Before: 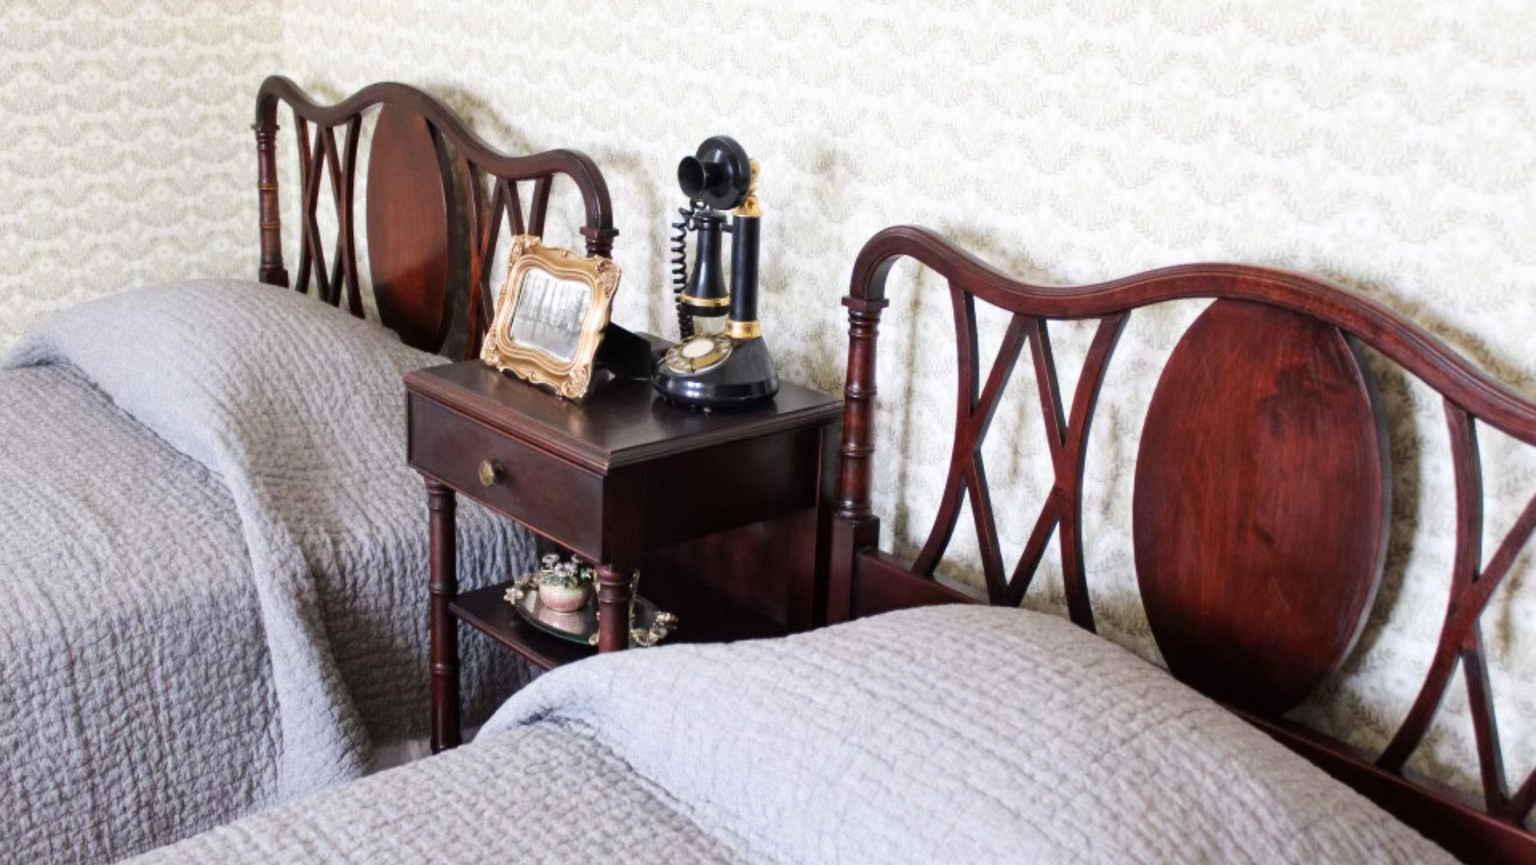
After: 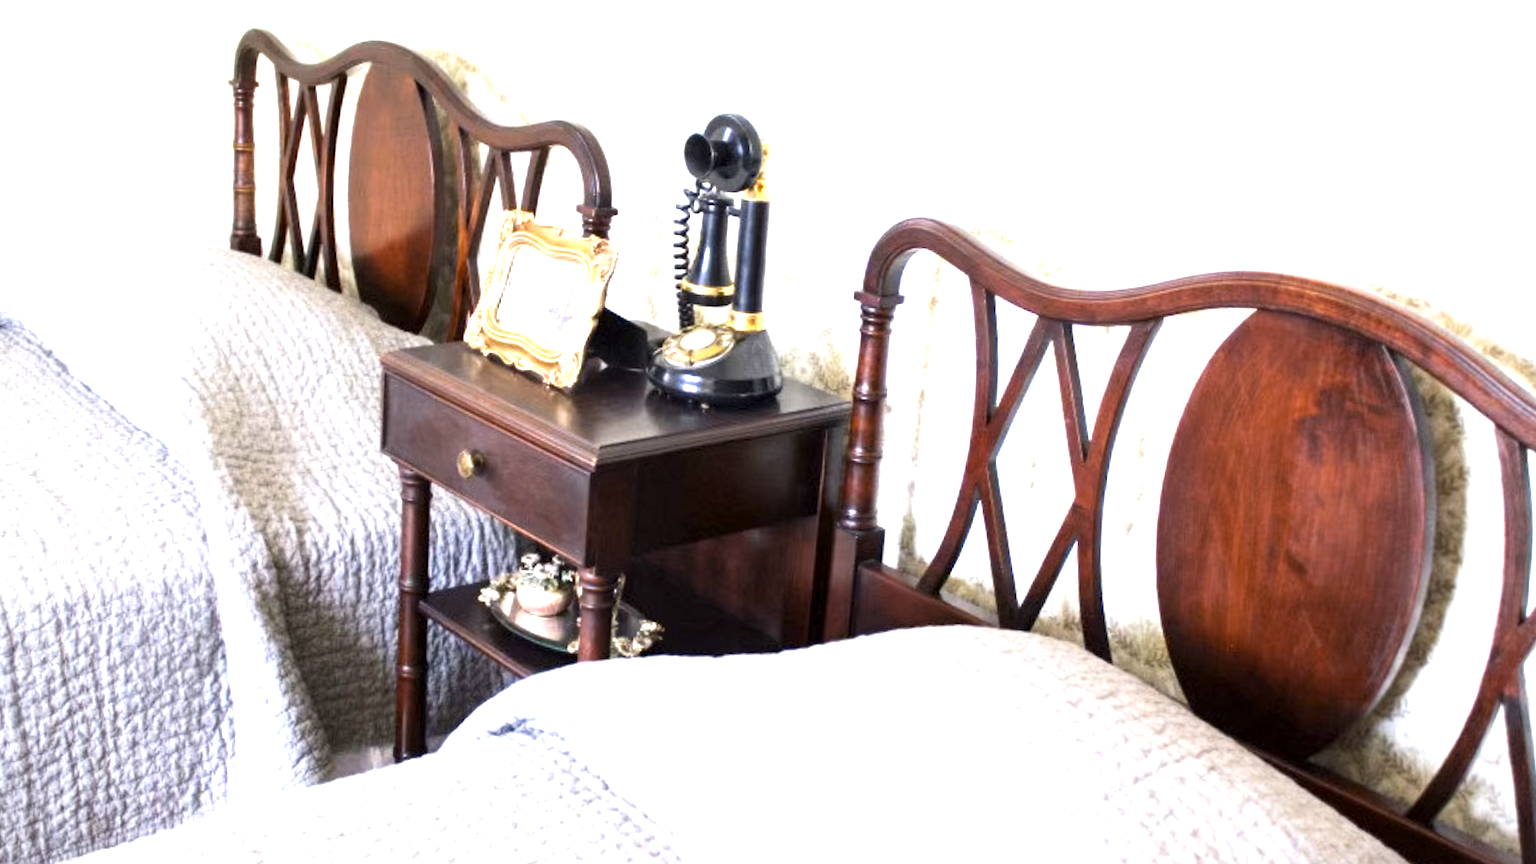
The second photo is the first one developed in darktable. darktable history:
crop and rotate: angle -2.38°
exposure: black level correction 0.001, exposure 1.398 EV, compensate exposure bias true, compensate highlight preservation false
vignetting: fall-off start 92.6%, brightness -0.52, saturation -0.51, center (-0.012, 0)
color contrast: green-magenta contrast 0.8, blue-yellow contrast 1.1, unbound 0
